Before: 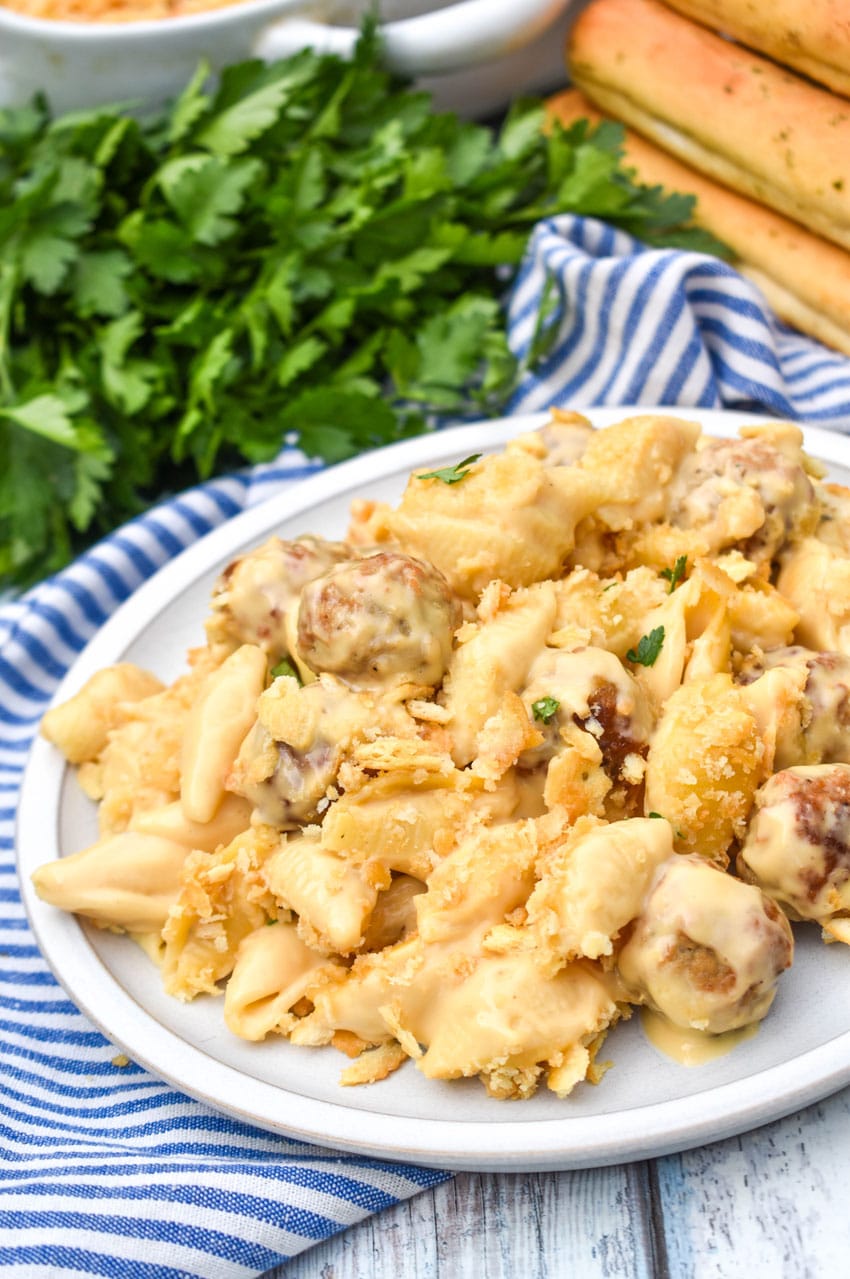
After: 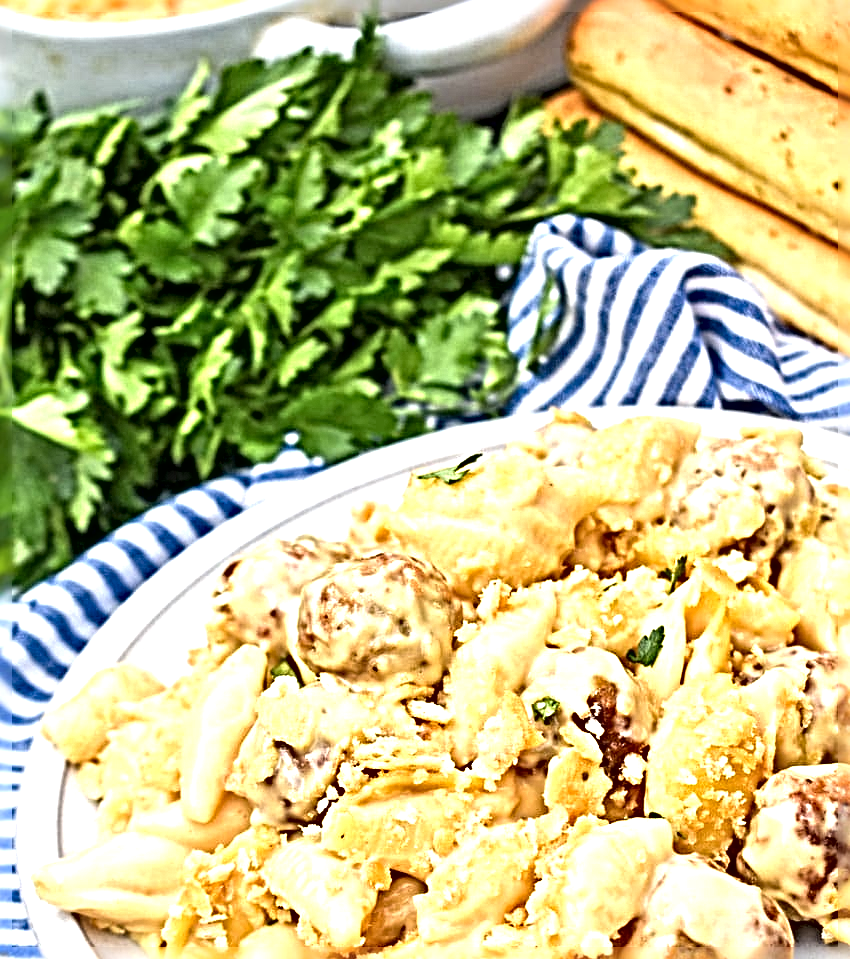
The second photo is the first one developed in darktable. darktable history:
contrast brightness saturation: saturation -0.055
exposure: exposure 0.787 EV, compensate exposure bias true, compensate highlight preservation false
sharpen: radius 6.267, amount 1.793, threshold 0.043
crop: bottom 24.992%
tone equalizer: on, module defaults
